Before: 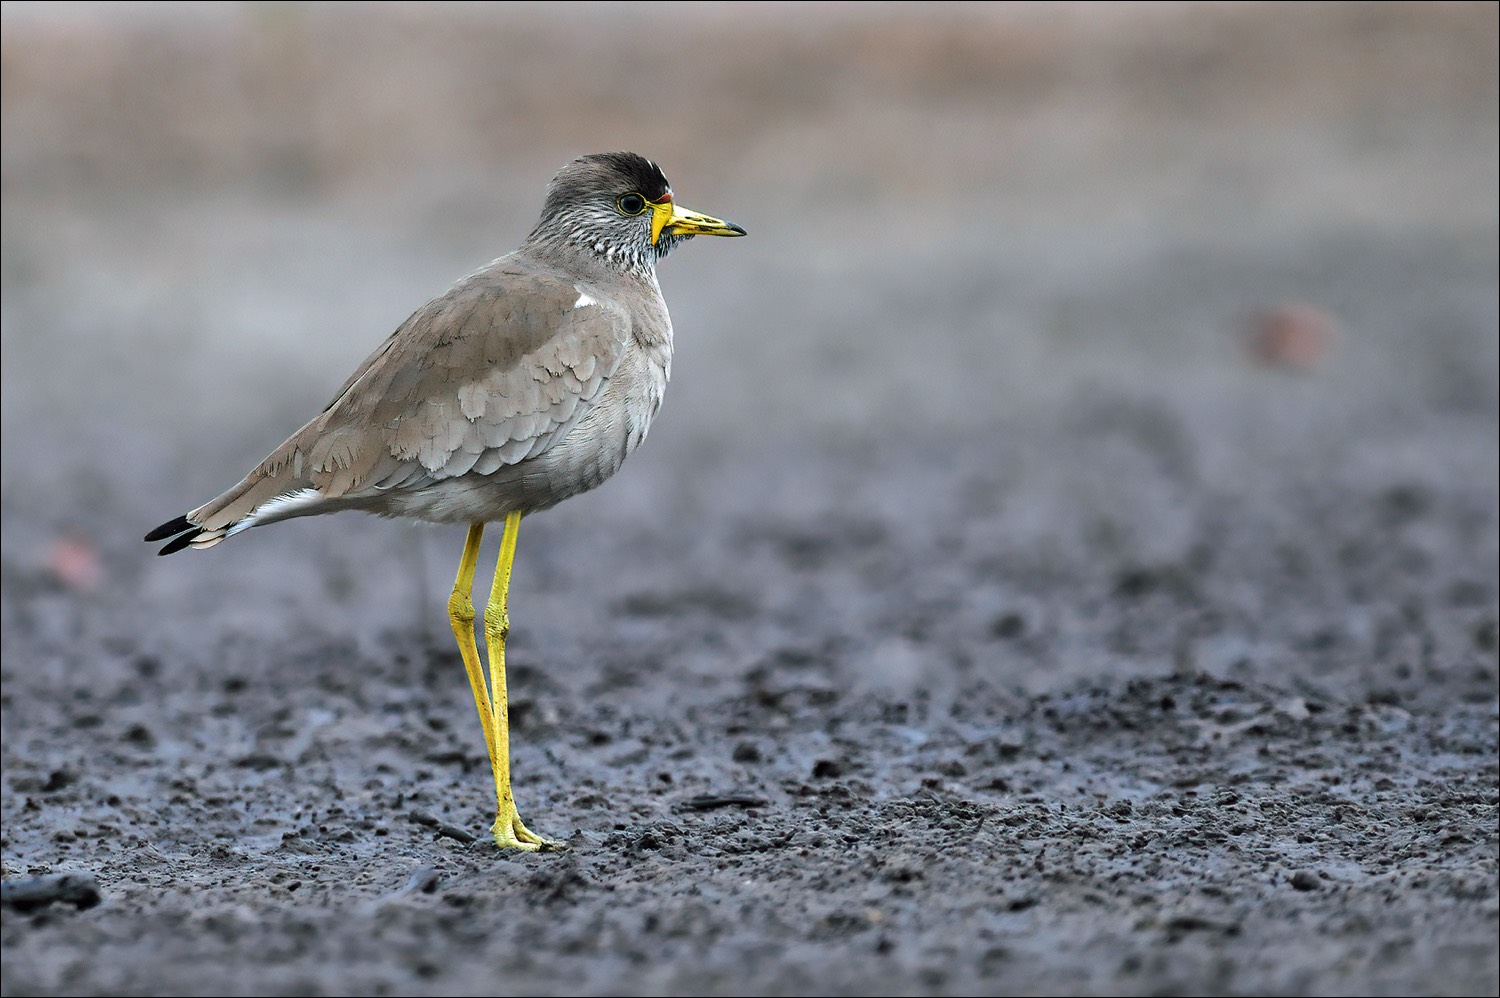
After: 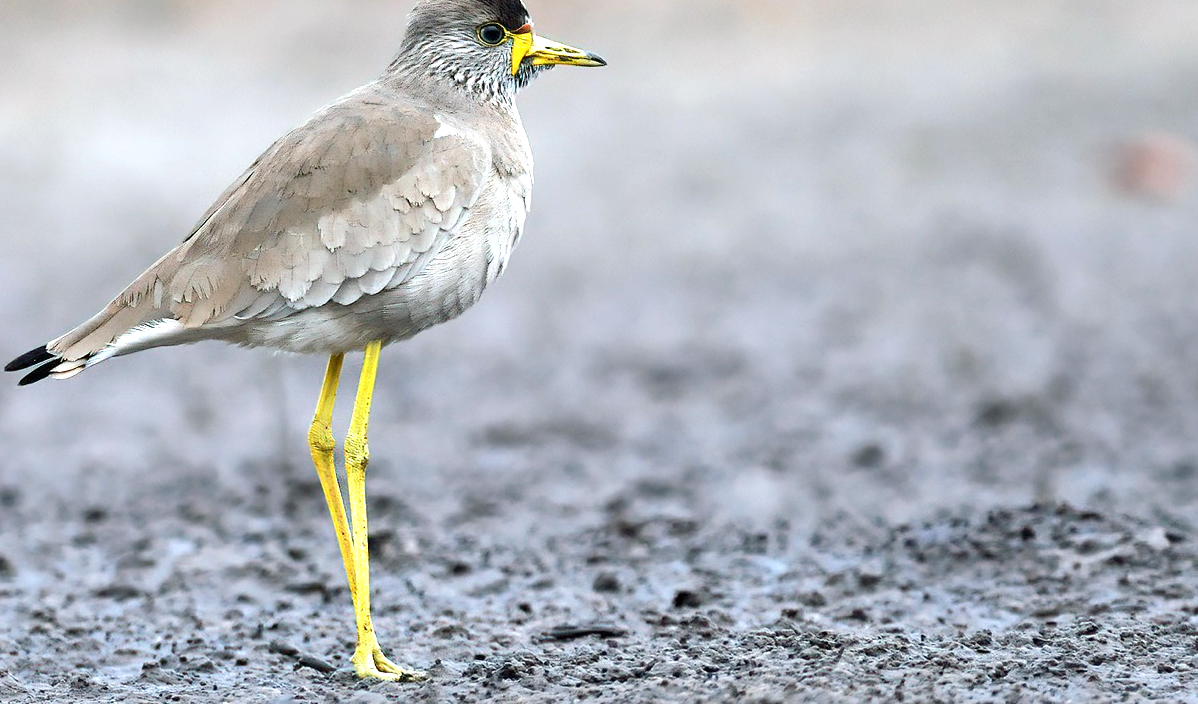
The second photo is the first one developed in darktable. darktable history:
exposure: black level correction 0, exposure 0.699 EV, compensate highlight preservation false
crop: left 9.382%, top 17.063%, right 10.716%, bottom 12.317%
